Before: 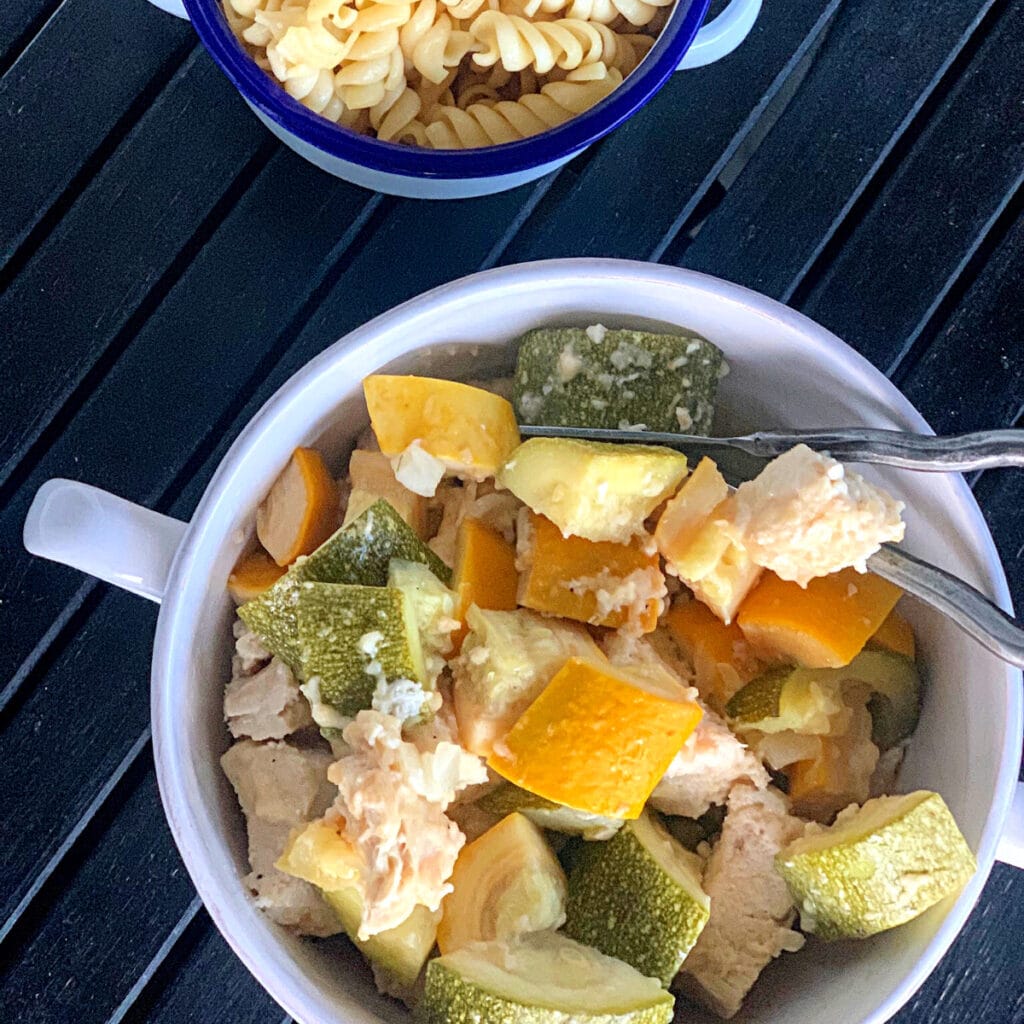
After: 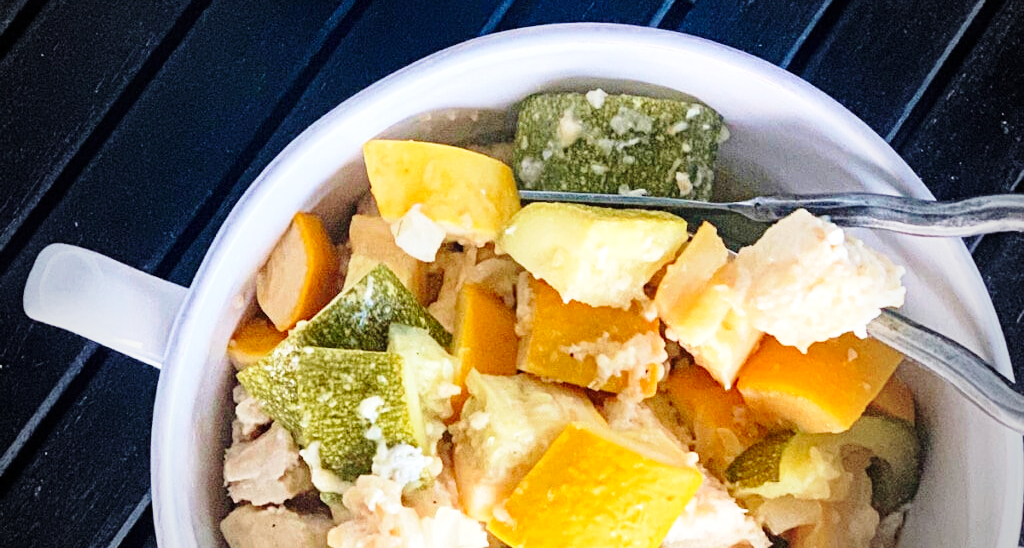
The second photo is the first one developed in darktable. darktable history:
base curve: curves: ch0 [(0, 0) (0.028, 0.03) (0.121, 0.232) (0.46, 0.748) (0.859, 0.968) (1, 1)], preserve colors none
crop and rotate: top 23.043%, bottom 23.437%
velvia: on, module defaults
vignetting: fall-off start 67.15%, brightness -0.442, saturation -0.691, width/height ratio 1.011, unbound false
